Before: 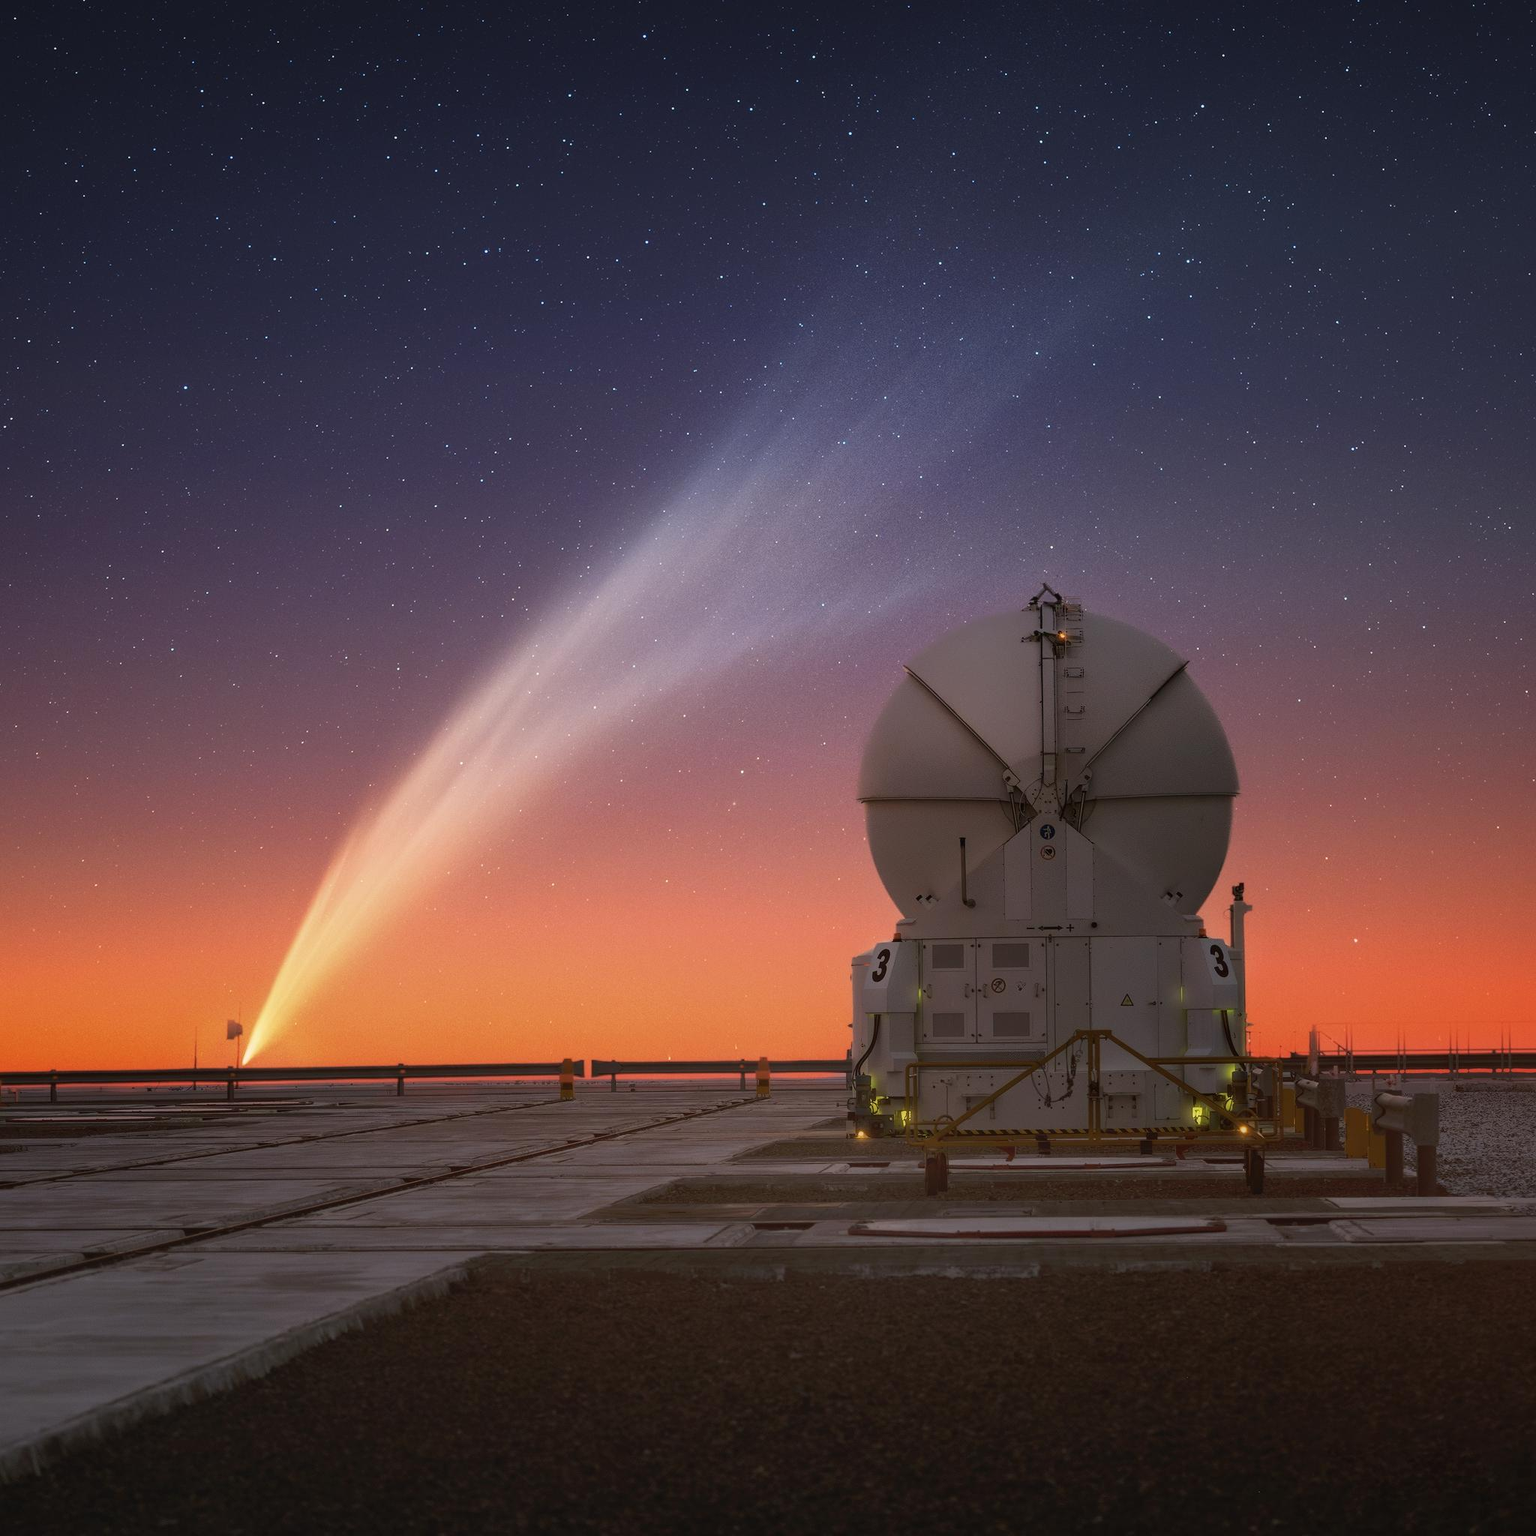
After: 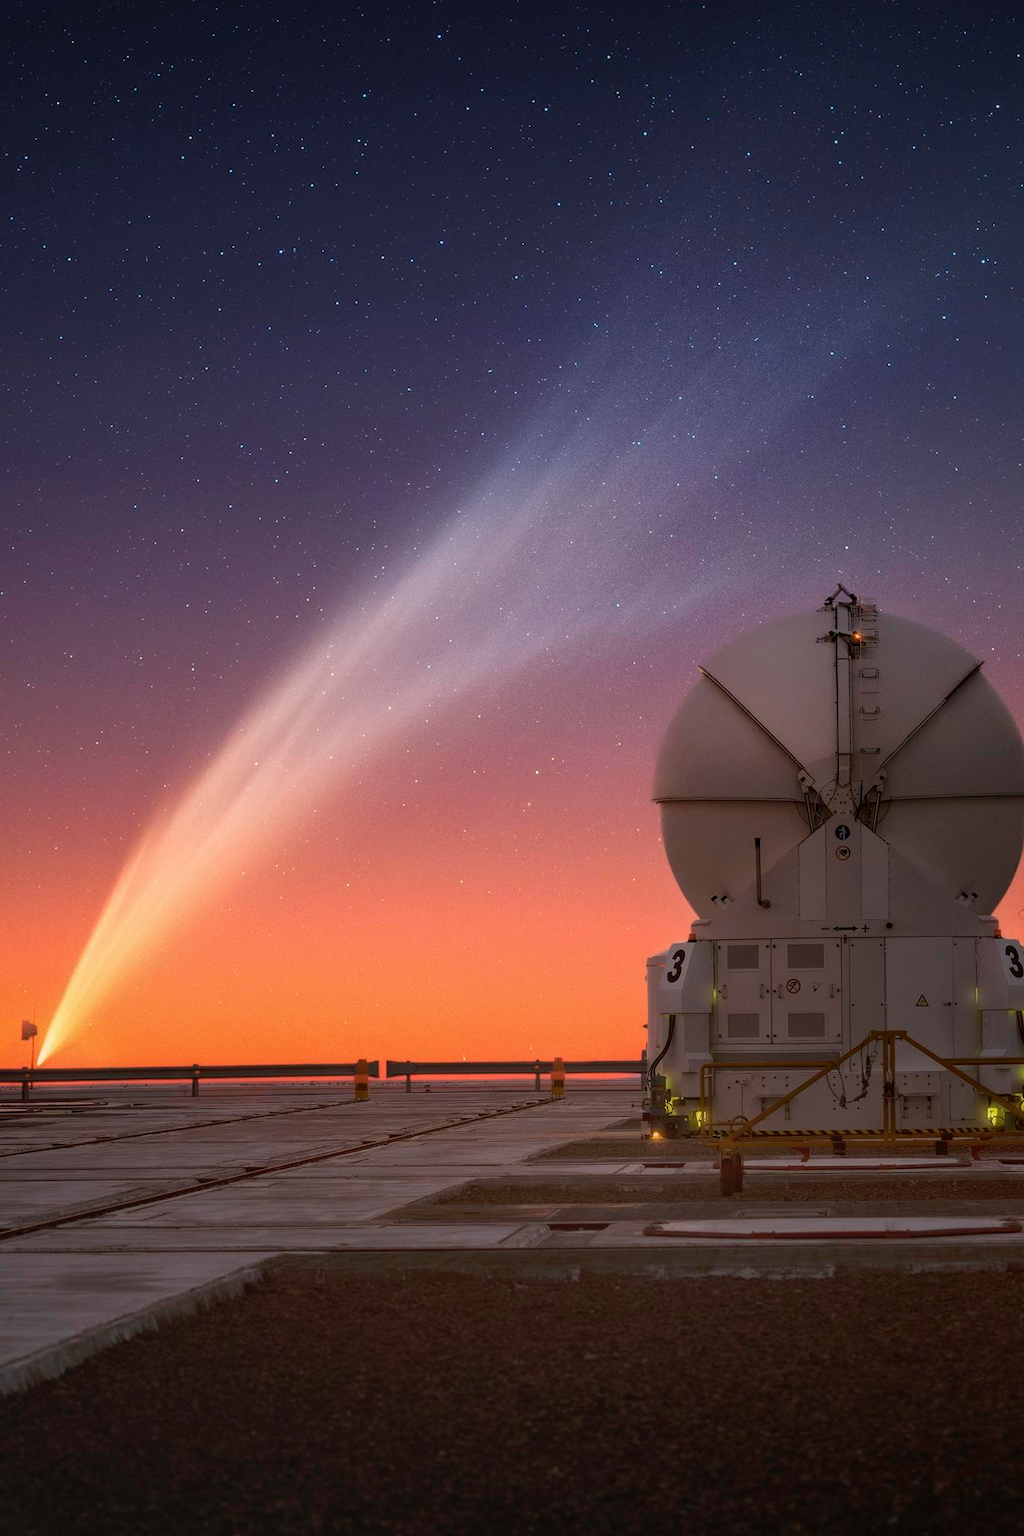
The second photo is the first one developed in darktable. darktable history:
local contrast: detail 110%
crop and rotate: left 13.409%, right 19.924%
